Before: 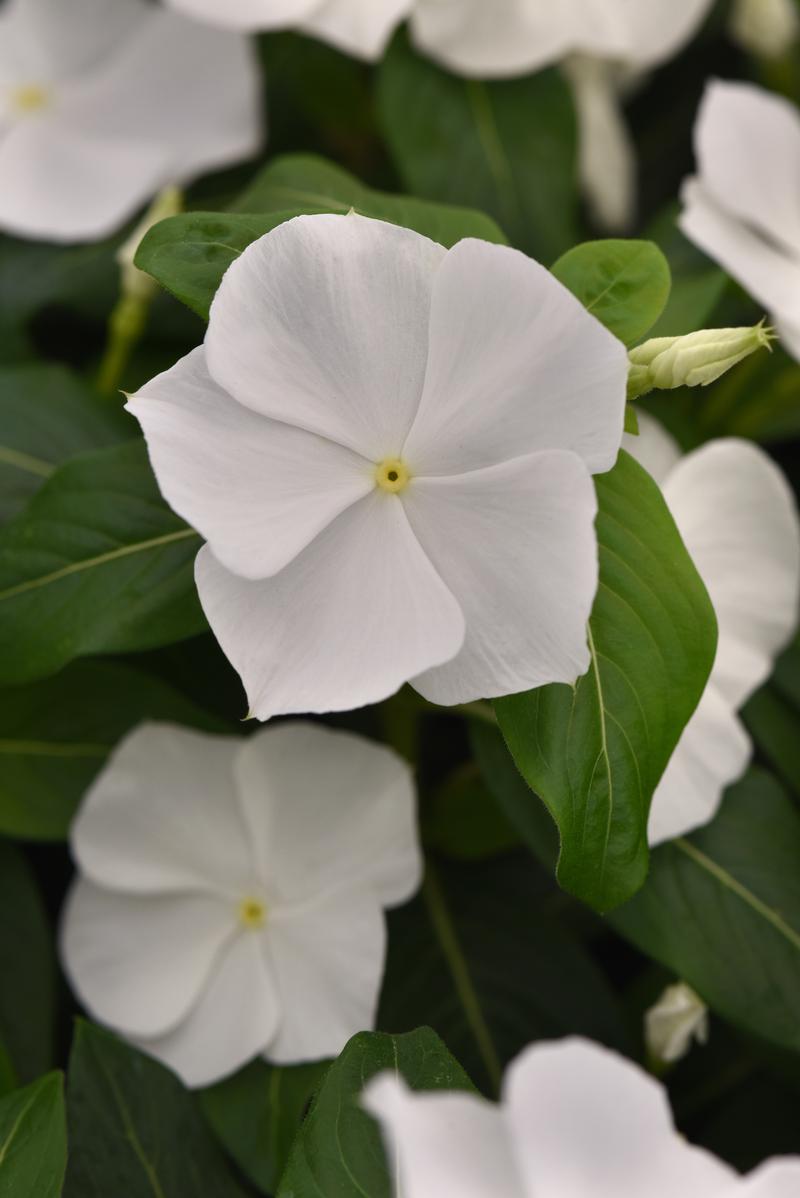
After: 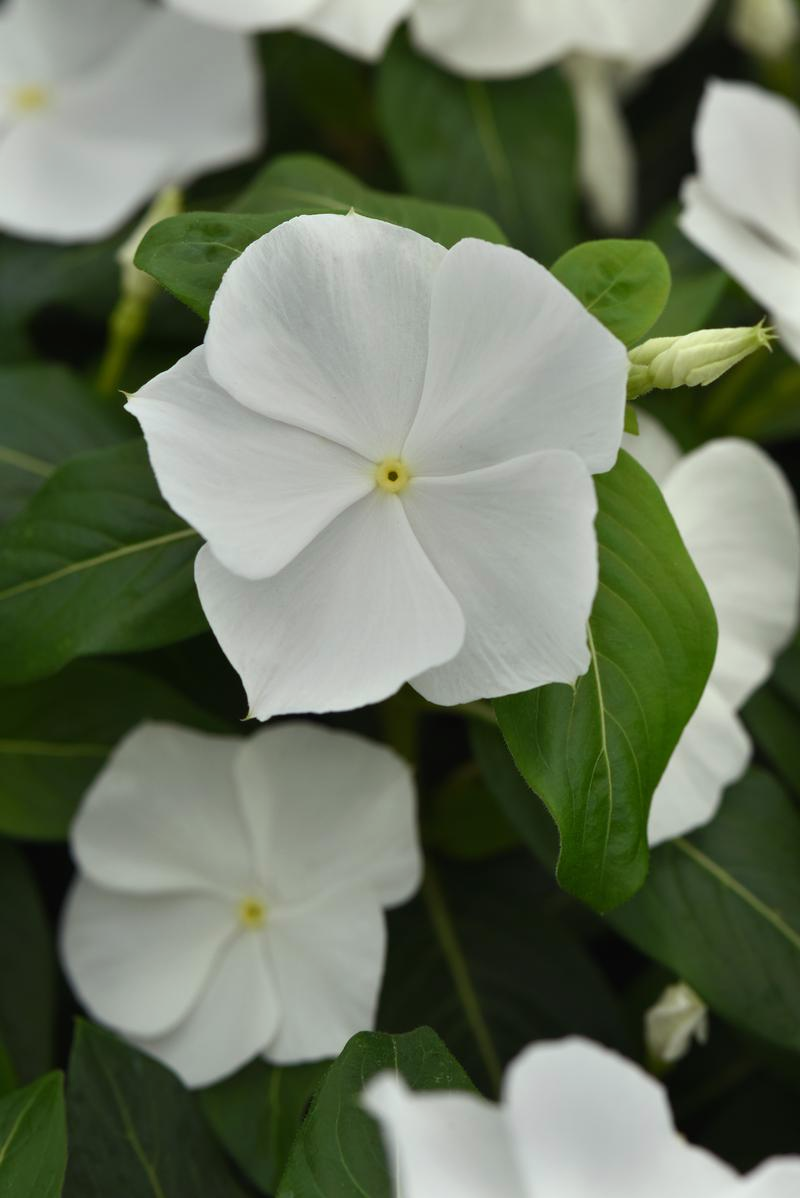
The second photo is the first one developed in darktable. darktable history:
color correction: highlights a* -6.93, highlights b* 0.438
